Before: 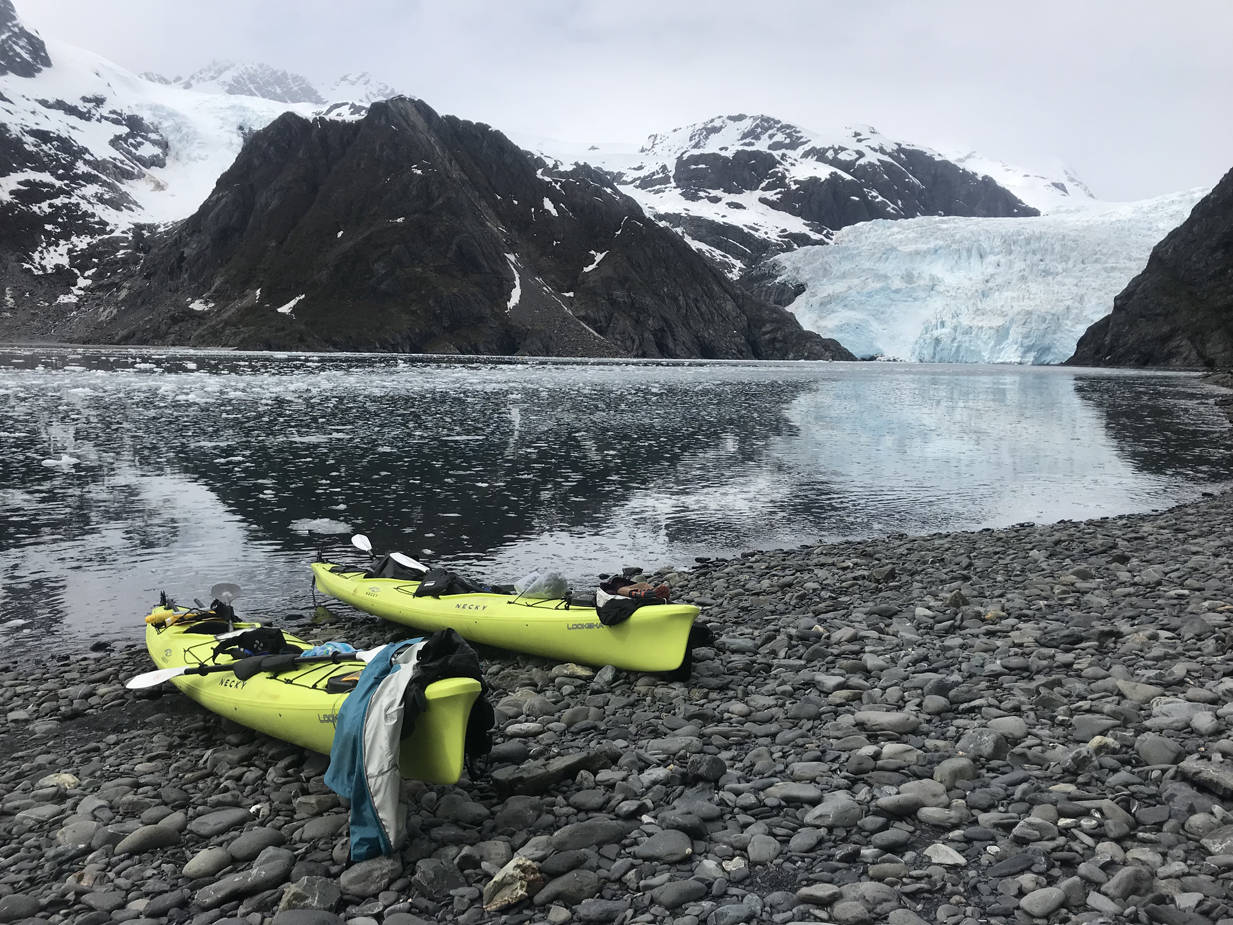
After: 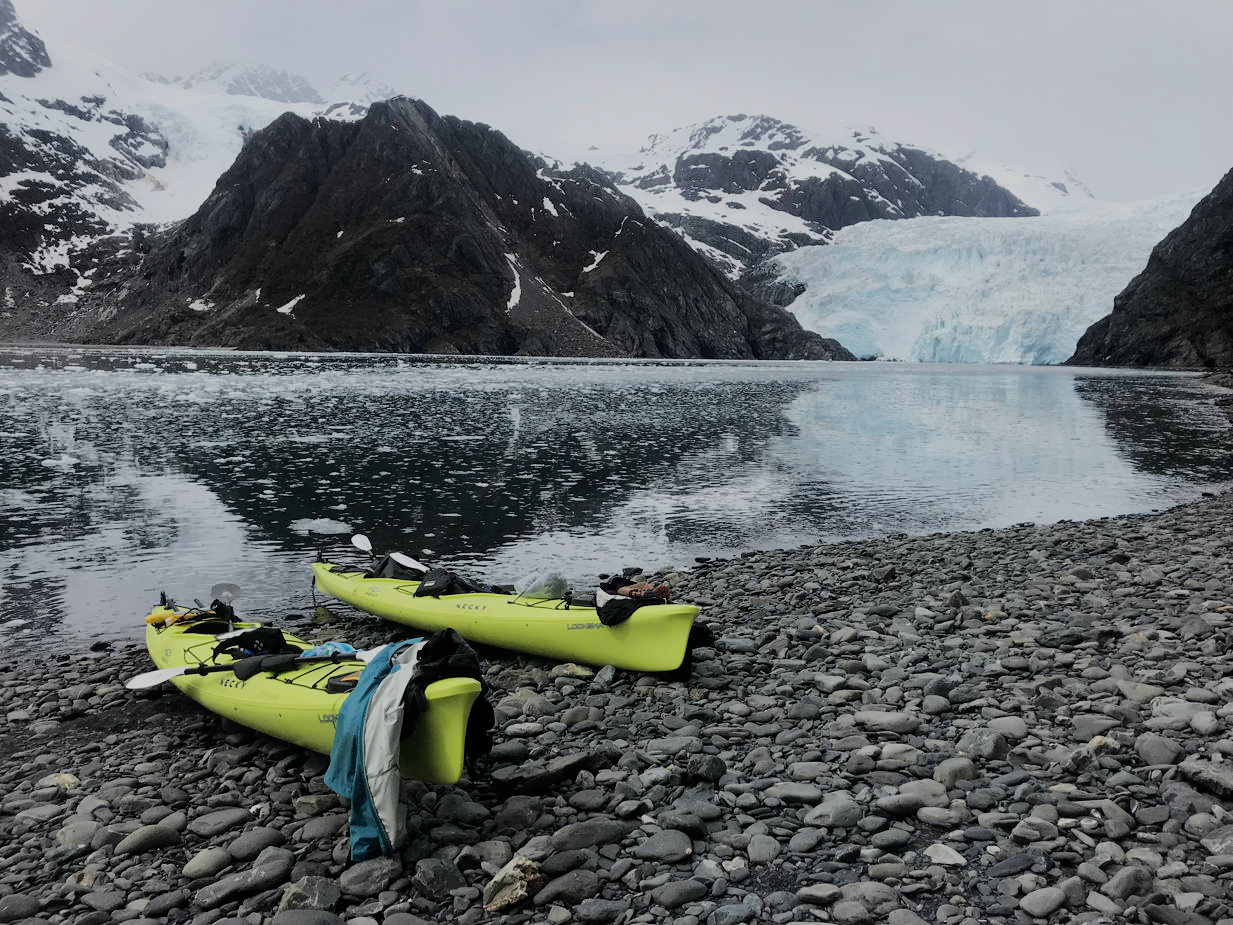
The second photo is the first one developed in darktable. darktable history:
filmic rgb: black relative exposure -7.2 EV, white relative exposure 5.39 EV, hardness 3.02, iterations of high-quality reconstruction 0
